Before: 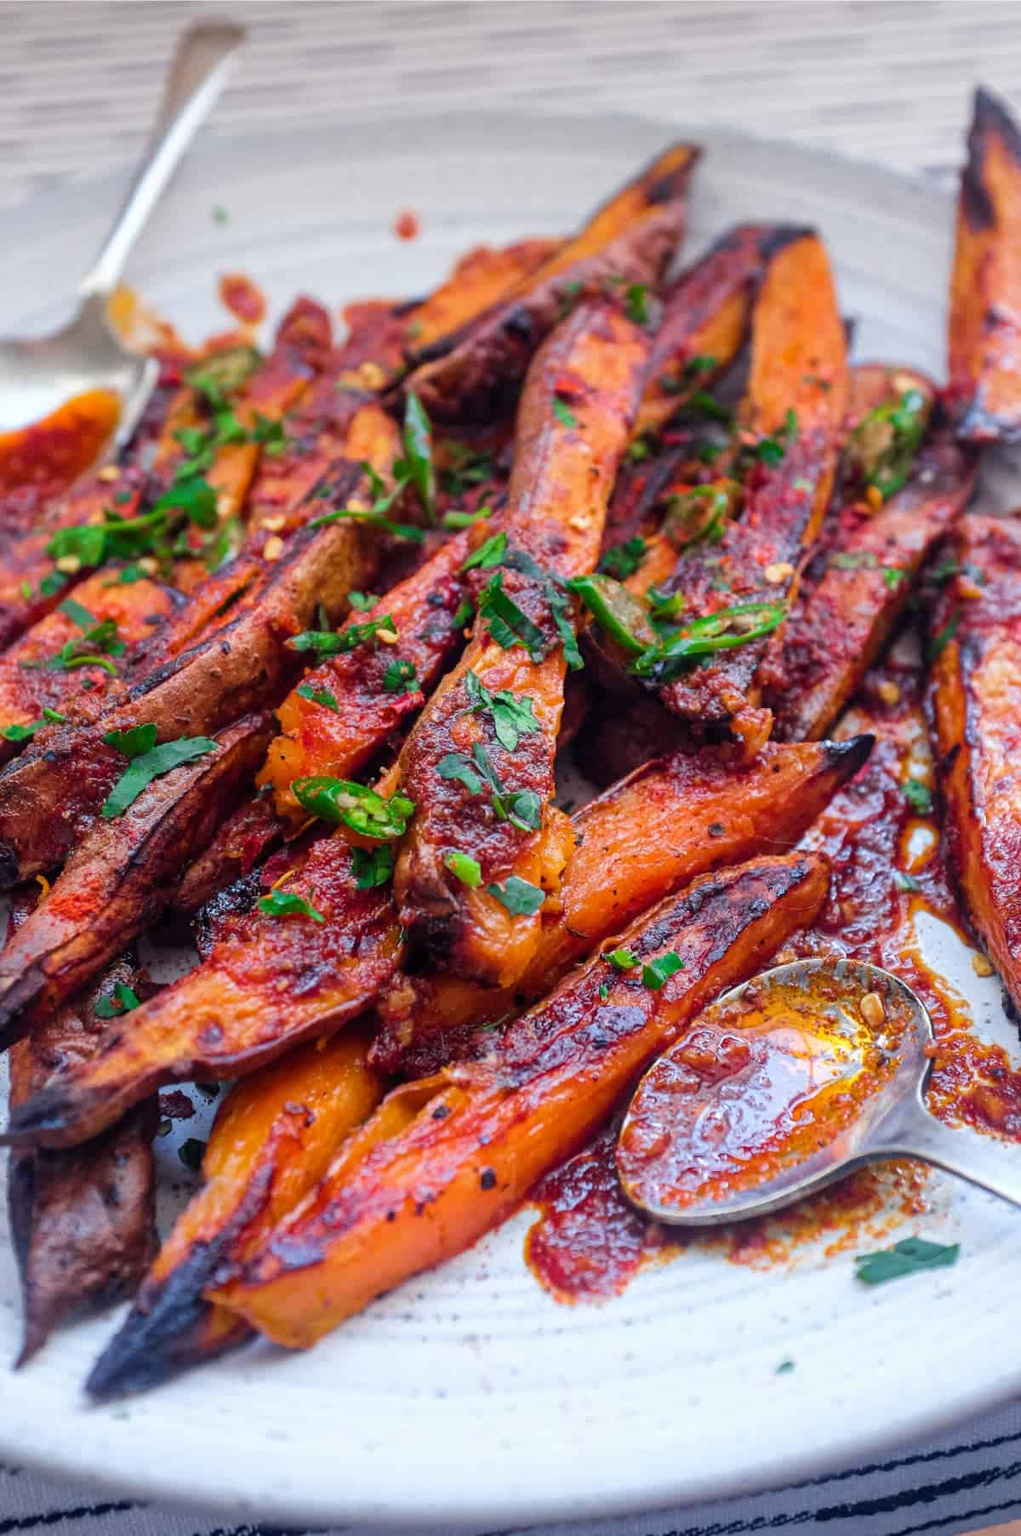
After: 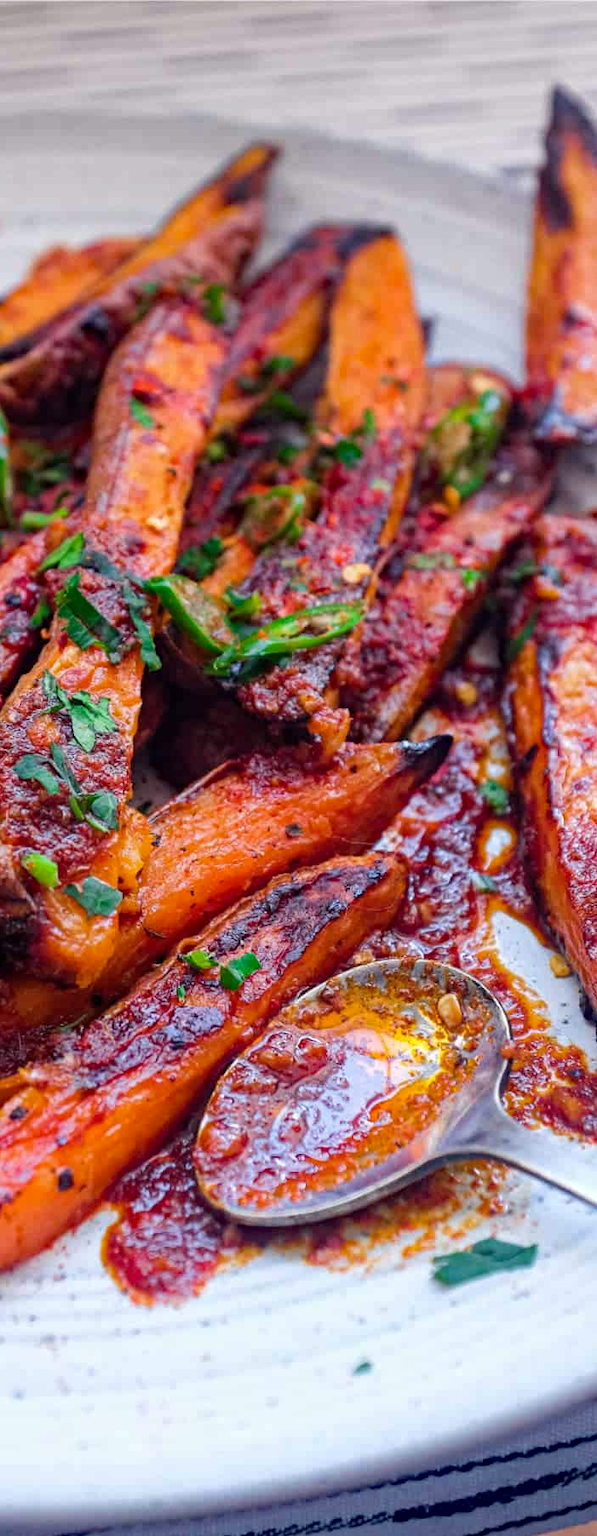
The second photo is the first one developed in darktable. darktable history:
crop: left 41.485%
haze removal: strength 0.3, distance 0.248, compatibility mode true, adaptive false
